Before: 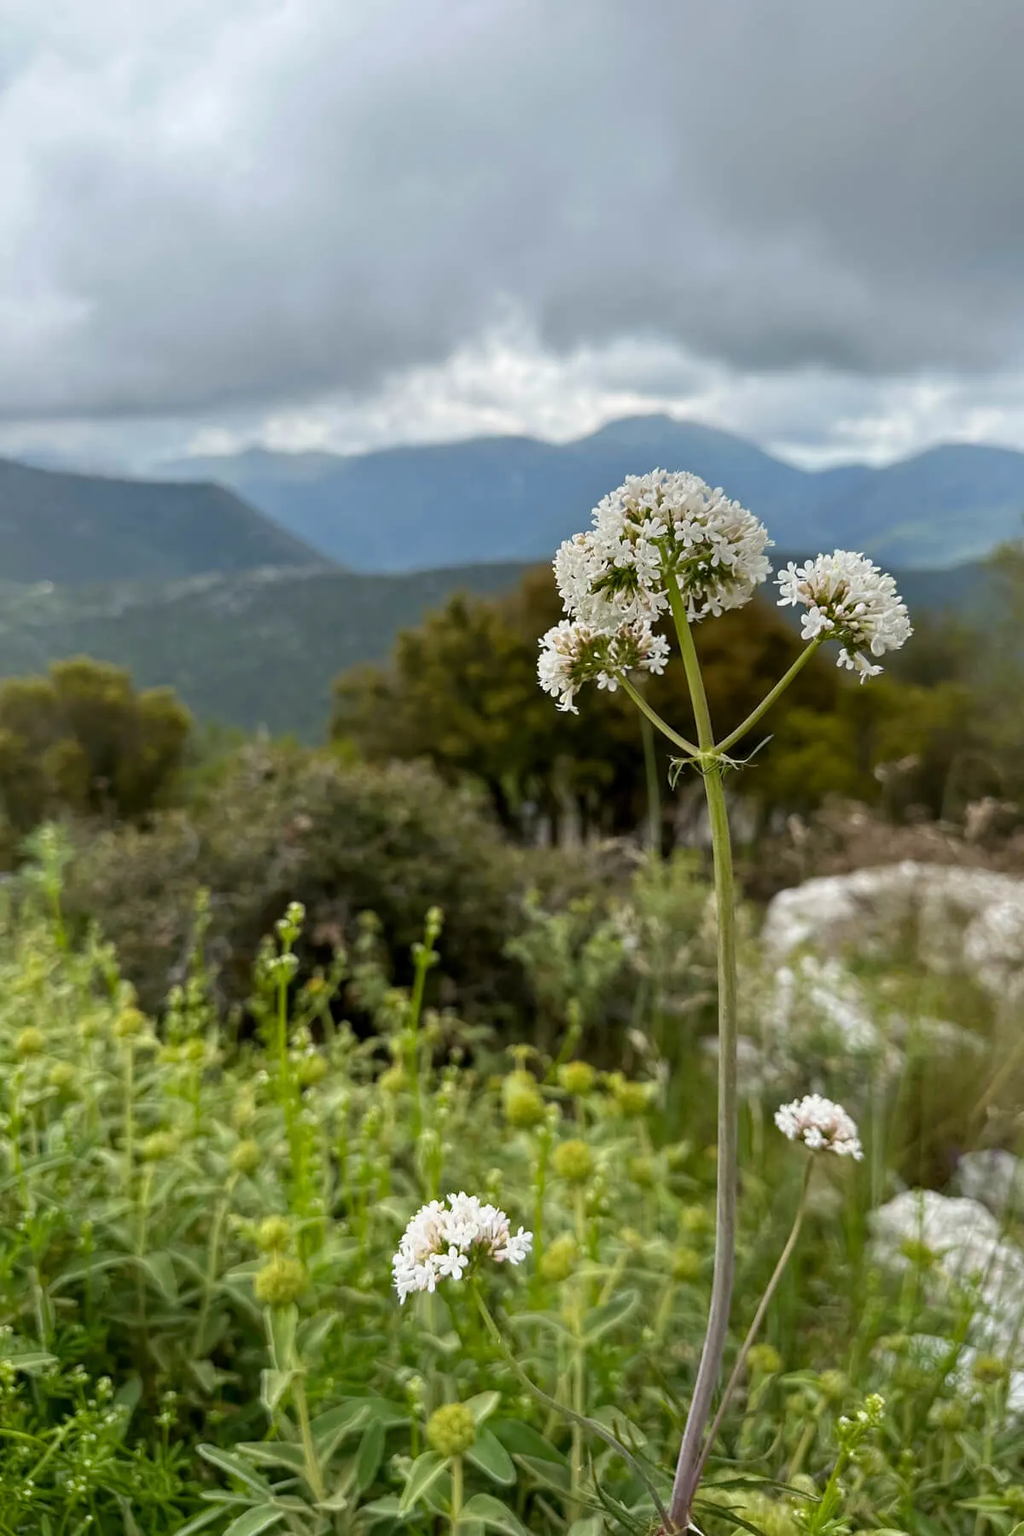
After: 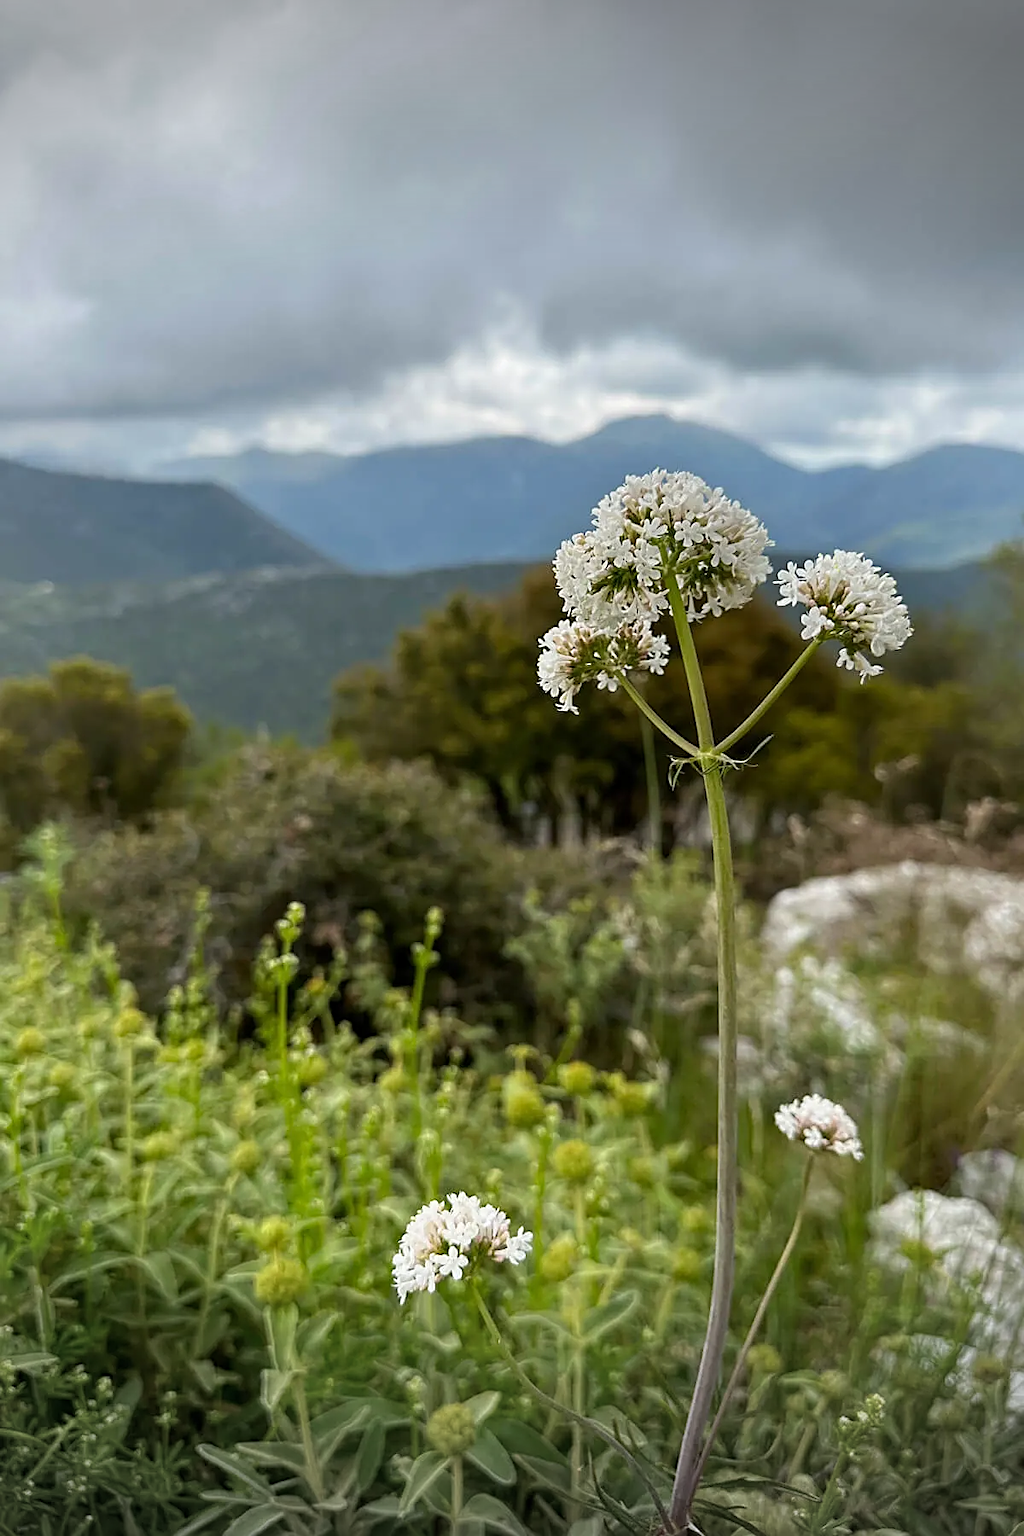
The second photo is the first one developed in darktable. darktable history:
sharpen: on, module defaults
vignetting: fall-off start 99.37%, width/height ratio 1.309
